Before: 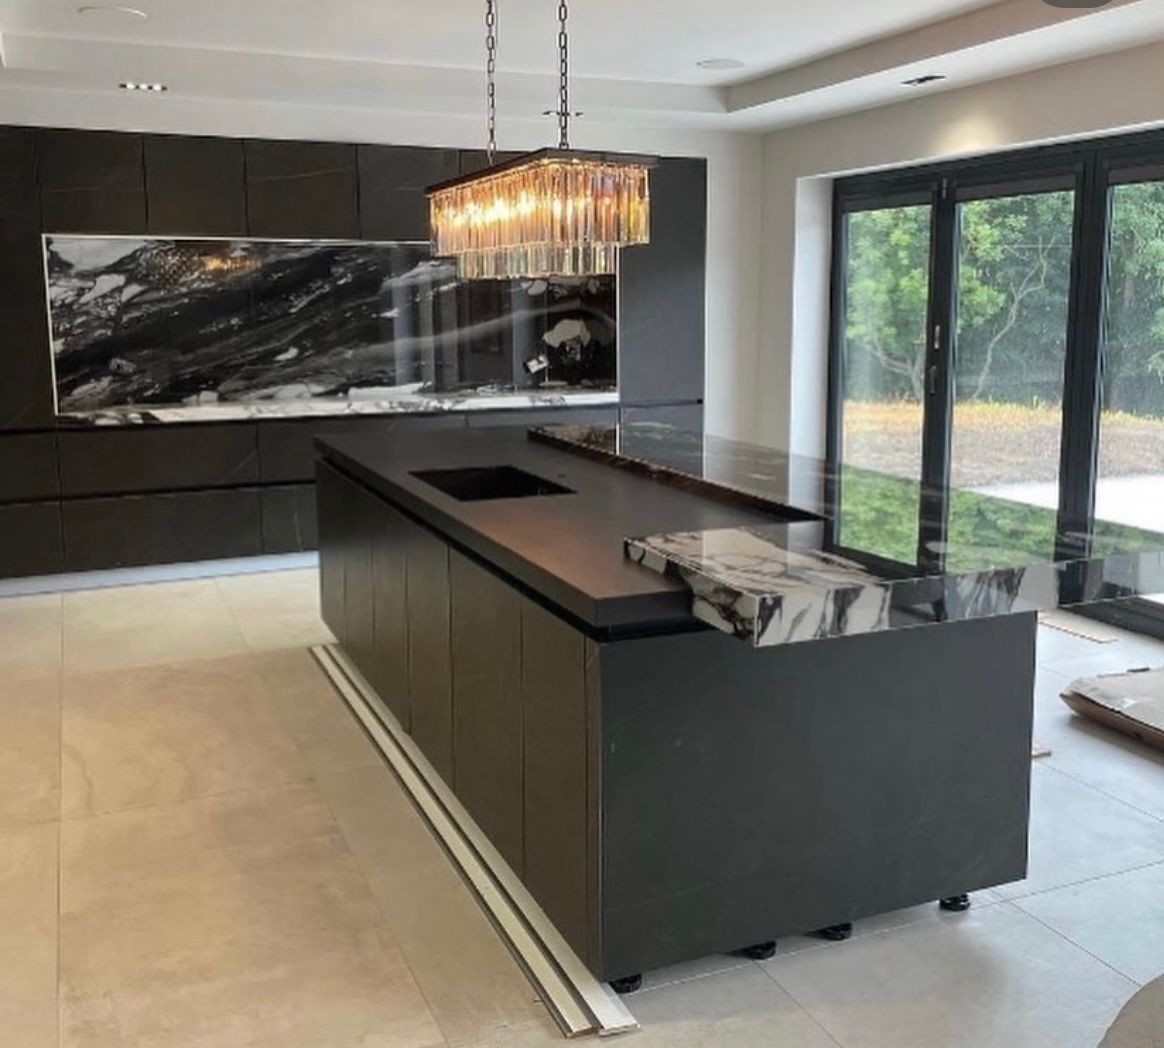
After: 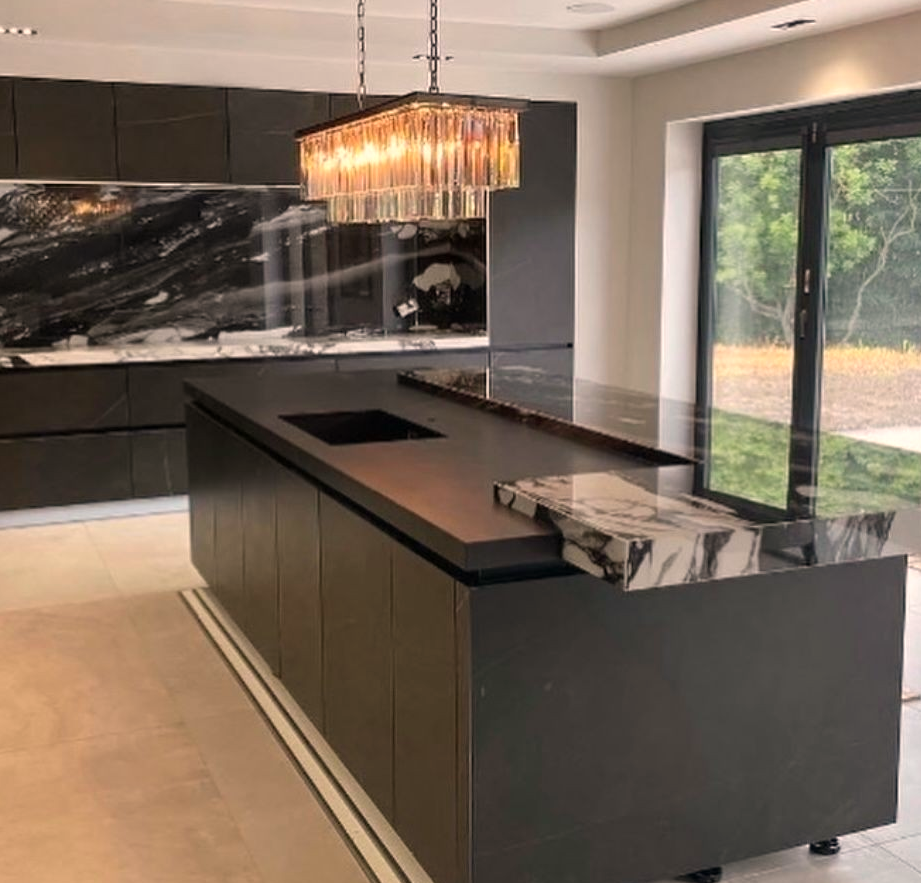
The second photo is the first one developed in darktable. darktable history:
crop: left 11.225%, top 5.381%, right 9.565%, bottom 10.314%
white balance: red 1.127, blue 0.943
